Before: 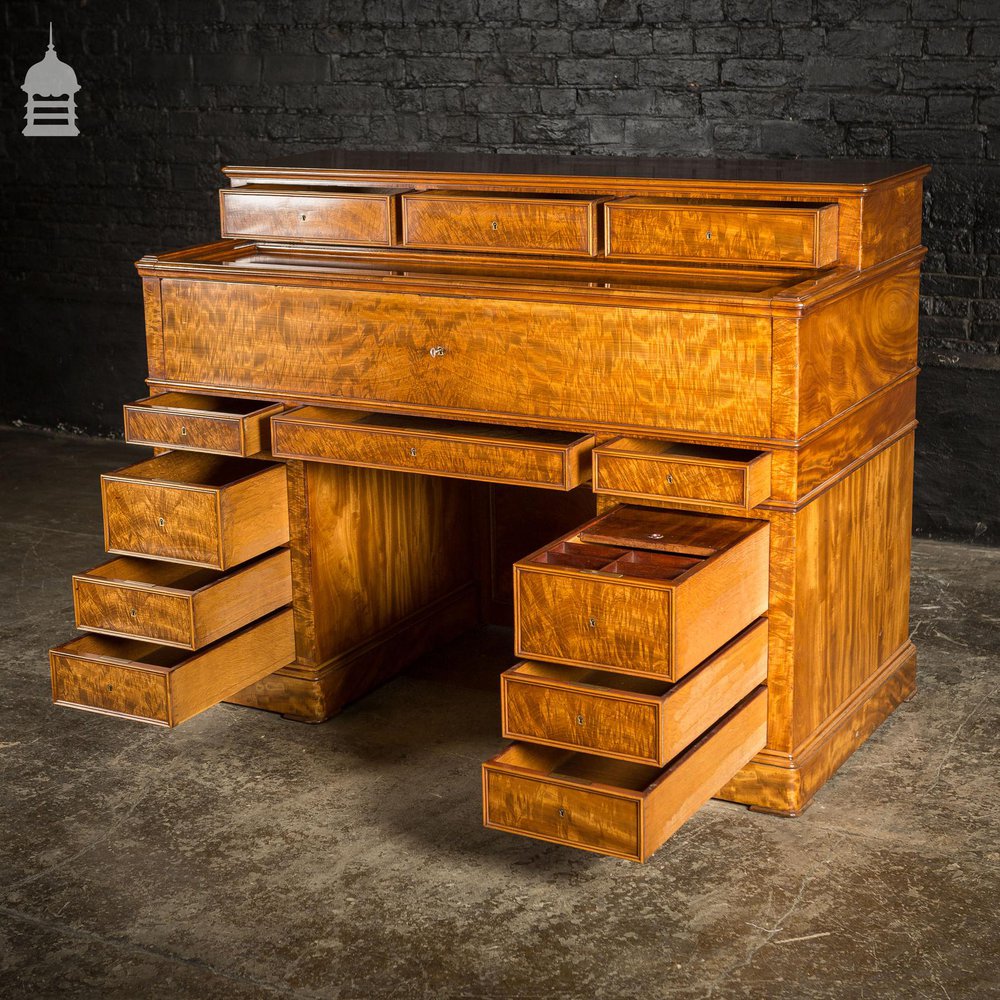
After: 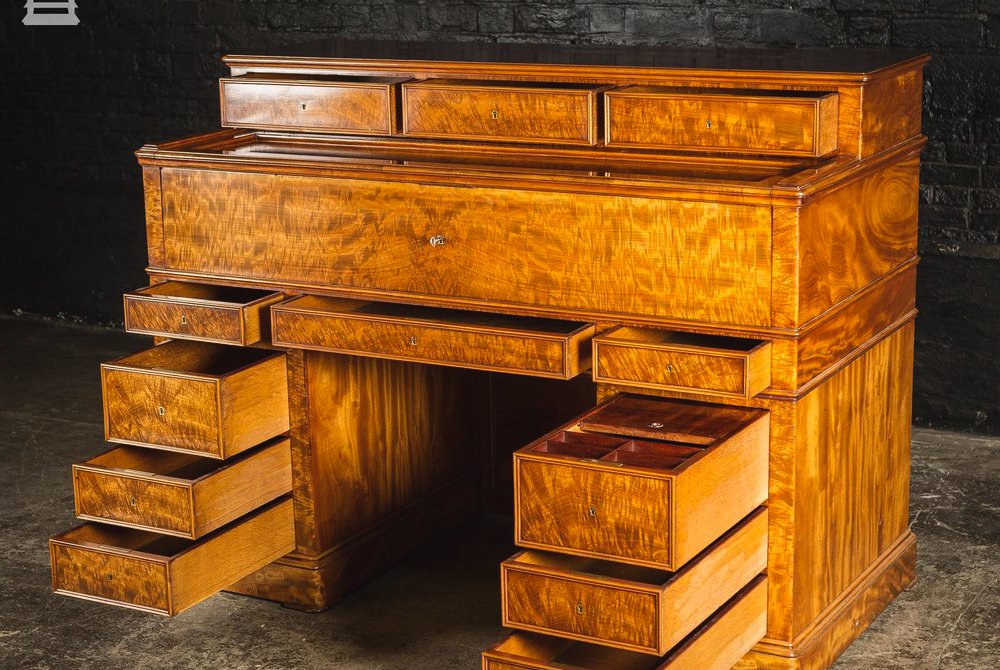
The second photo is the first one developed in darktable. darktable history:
tone curve: curves: ch0 [(0, 0.032) (0.181, 0.152) (0.751, 0.762) (1, 1)], preserve colors none
crop: top 11.178%, bottom 21.782%
